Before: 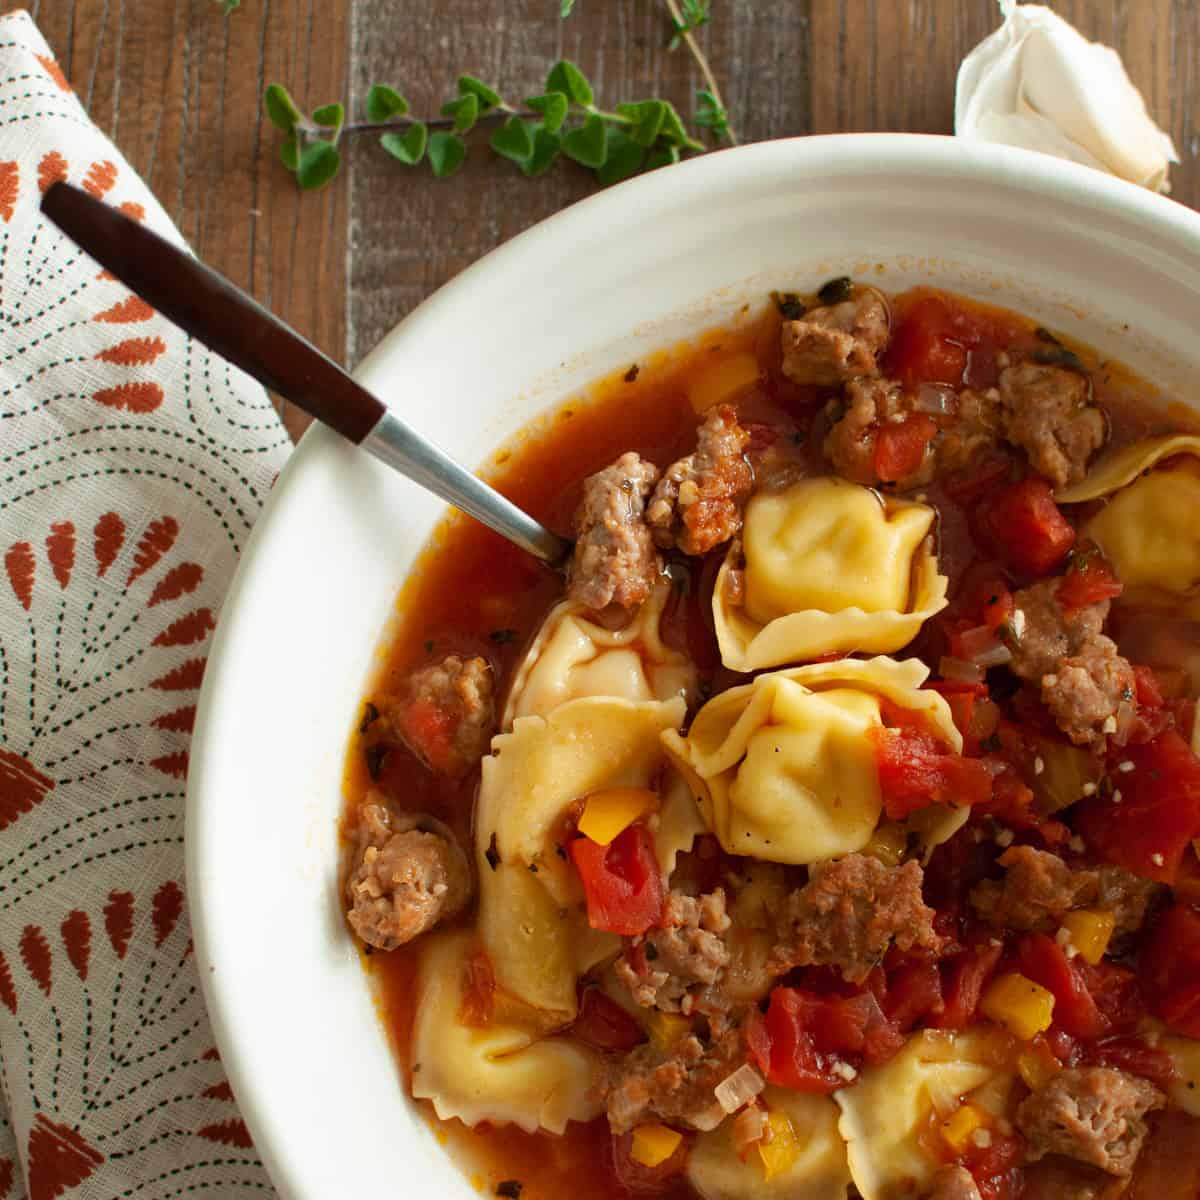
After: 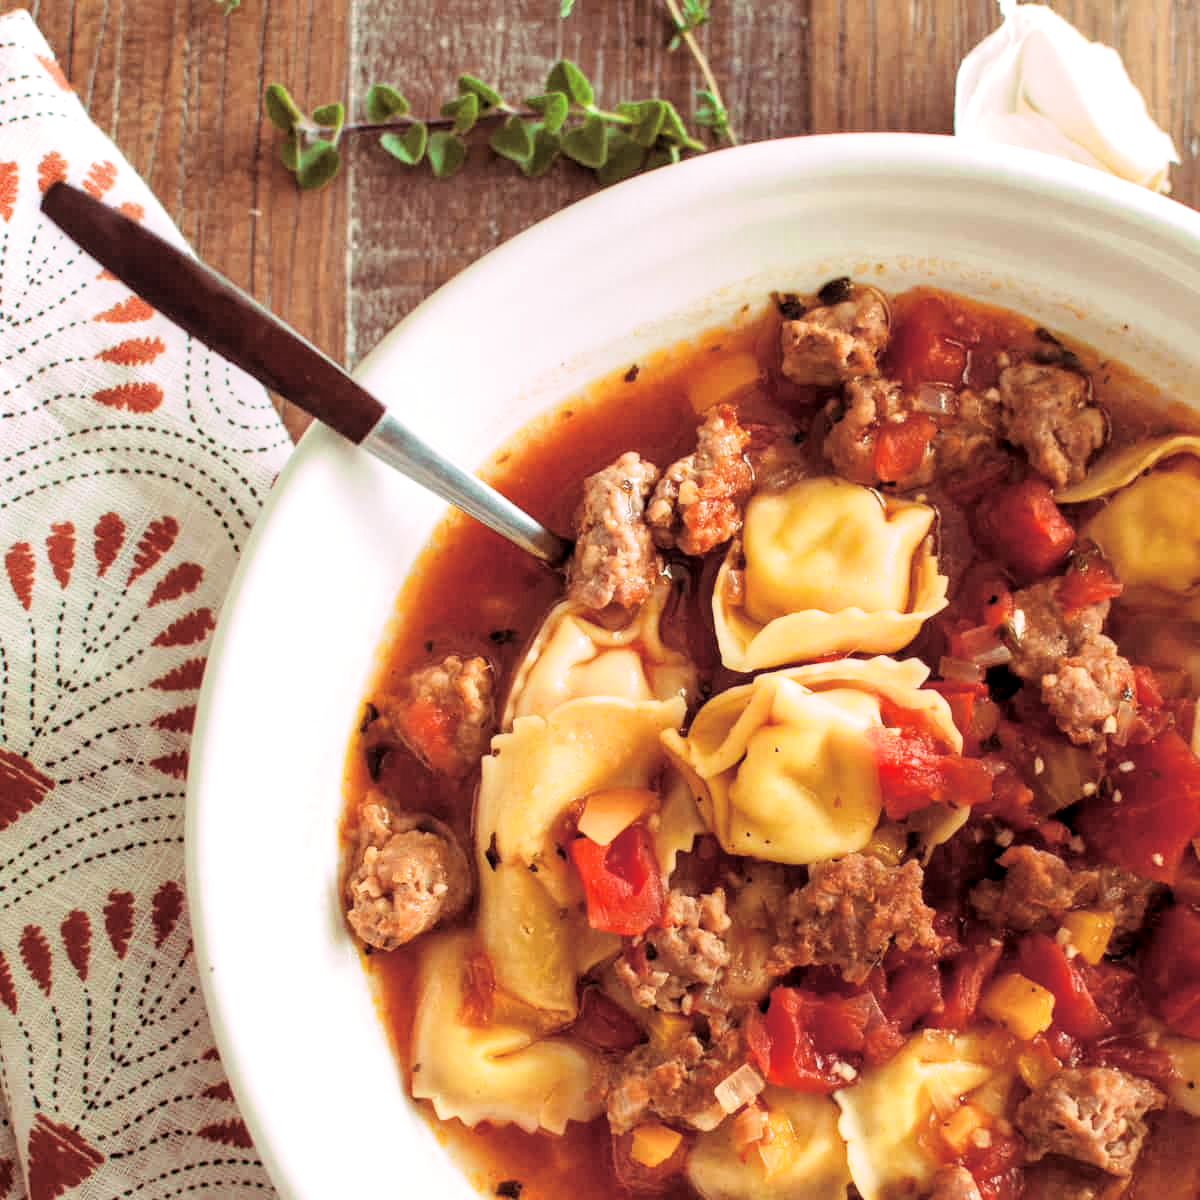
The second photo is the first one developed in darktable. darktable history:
filmic rgb: hardness 4.17
split-toning: highlights › hue 298.8°, highlights › saturation 0.73, compress 41.76%
exposure: black level correction 0, exposure 1.2 EV, compensate exposure bias true, compensate highlight preservation false
local contrast: detail 130%
